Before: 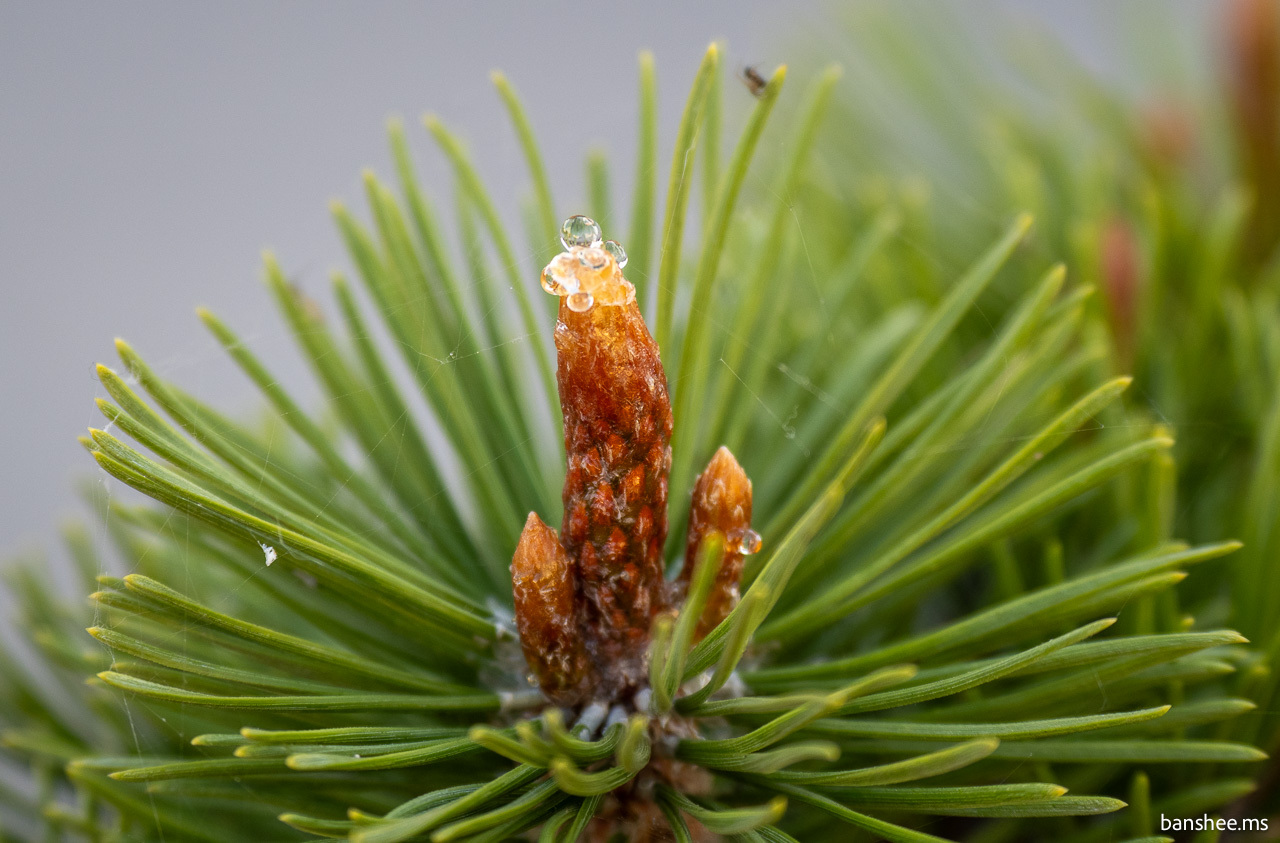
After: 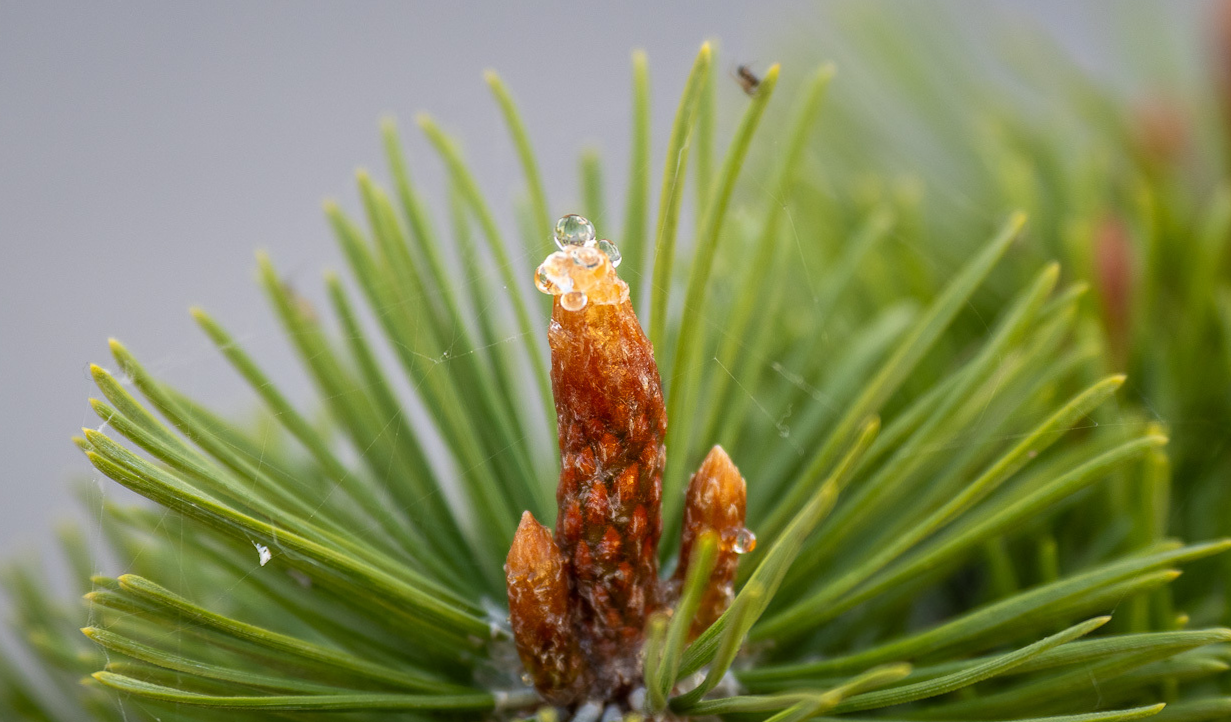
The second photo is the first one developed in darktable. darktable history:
crop and rotate: angle 0.119°, left 0.36%, right 3.164%, bottom 14.079%
